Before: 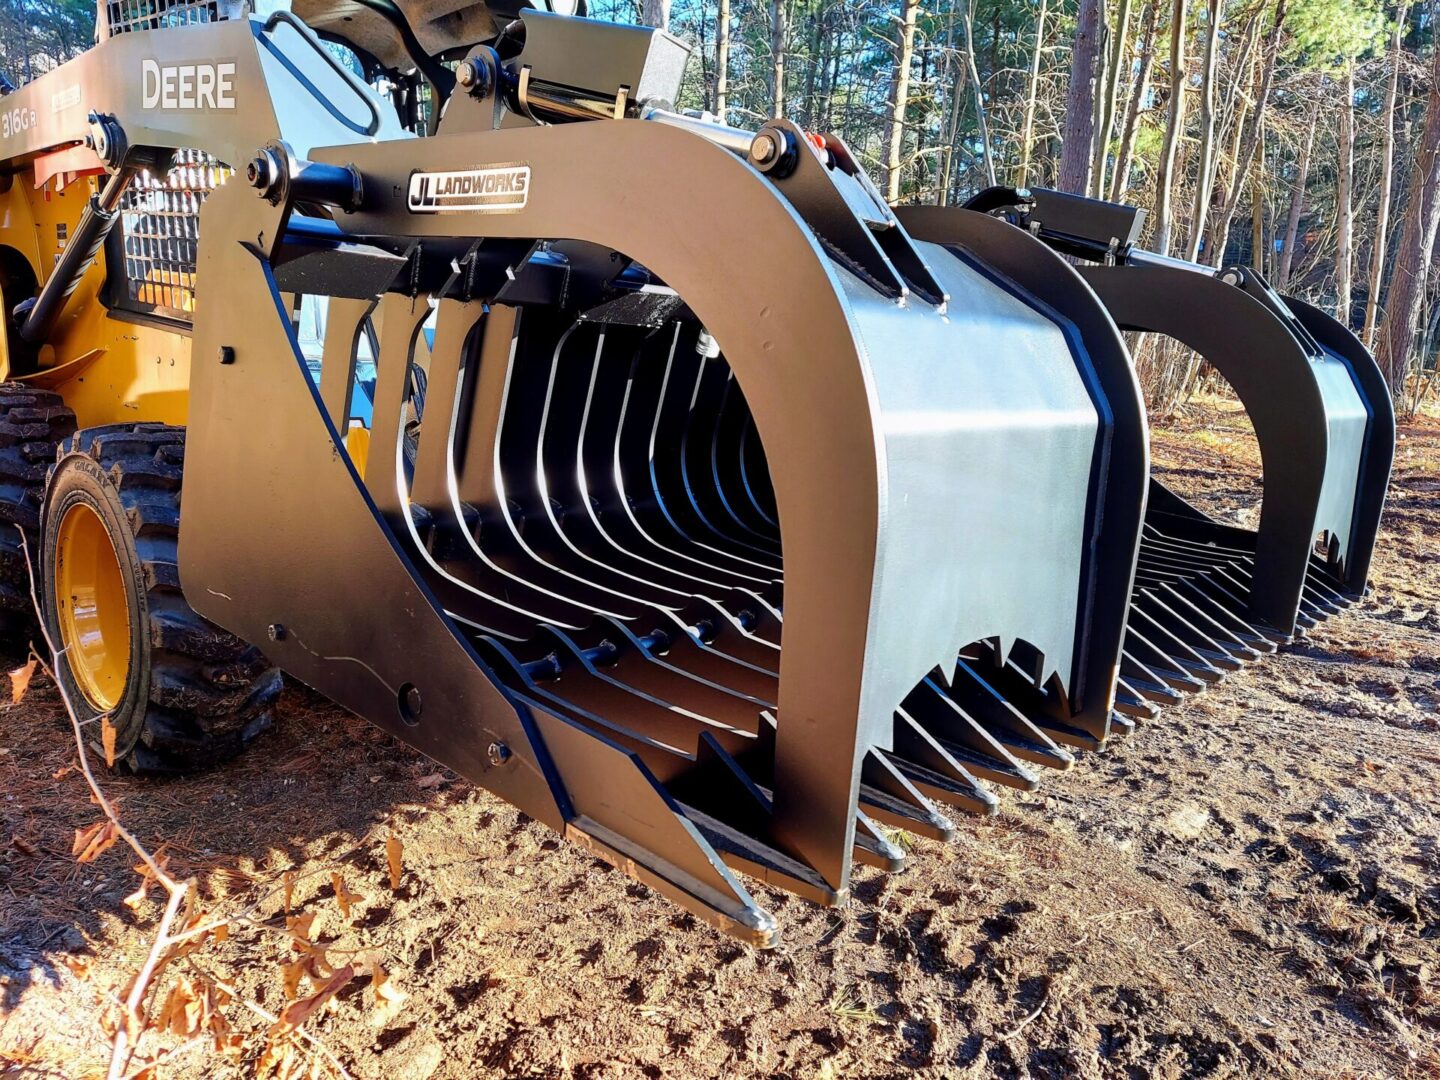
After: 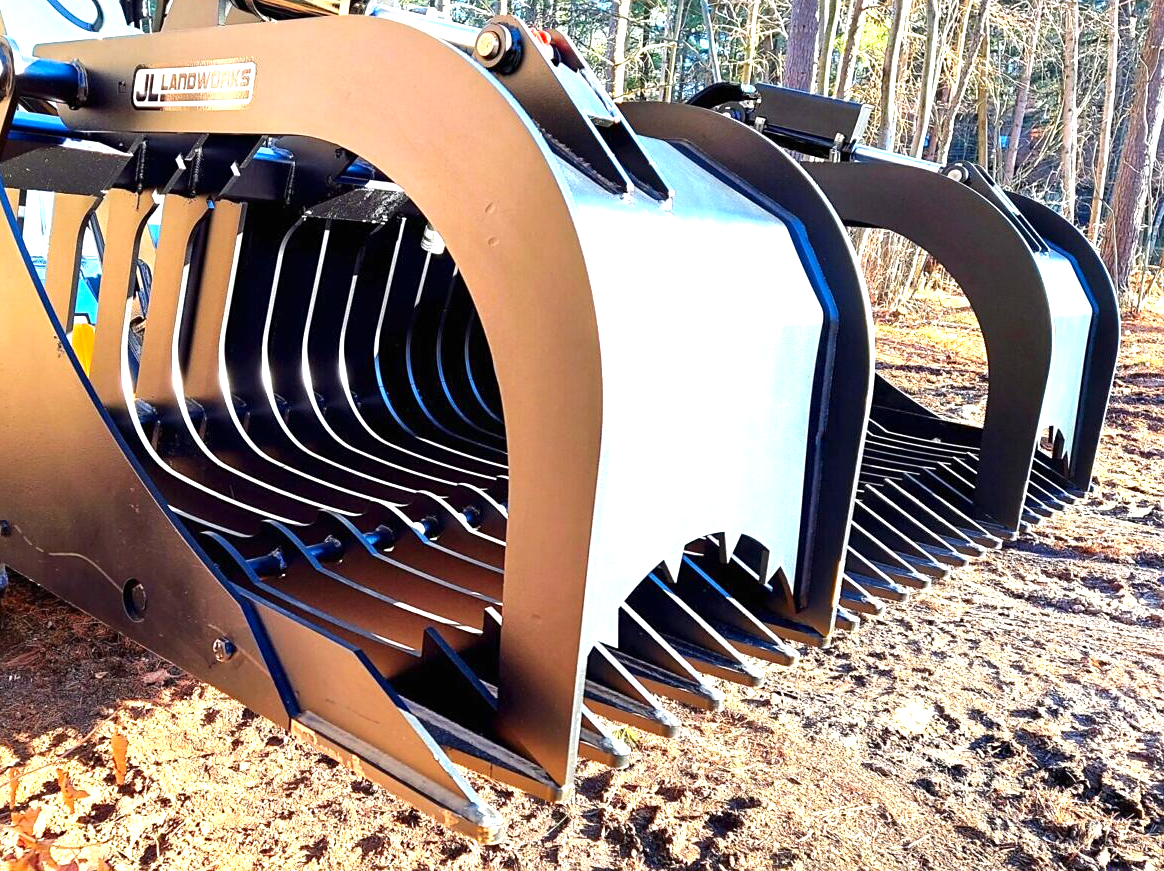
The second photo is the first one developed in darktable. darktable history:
sharpen: amount 0.218
crop: left 19.102%, top 9.642%, right 0%, bottom 9.647%
exposure: black level correction 0, exposure 1.103 EV, compensate highlight preservation false
contrast brightness saturation: saturation 0.102
